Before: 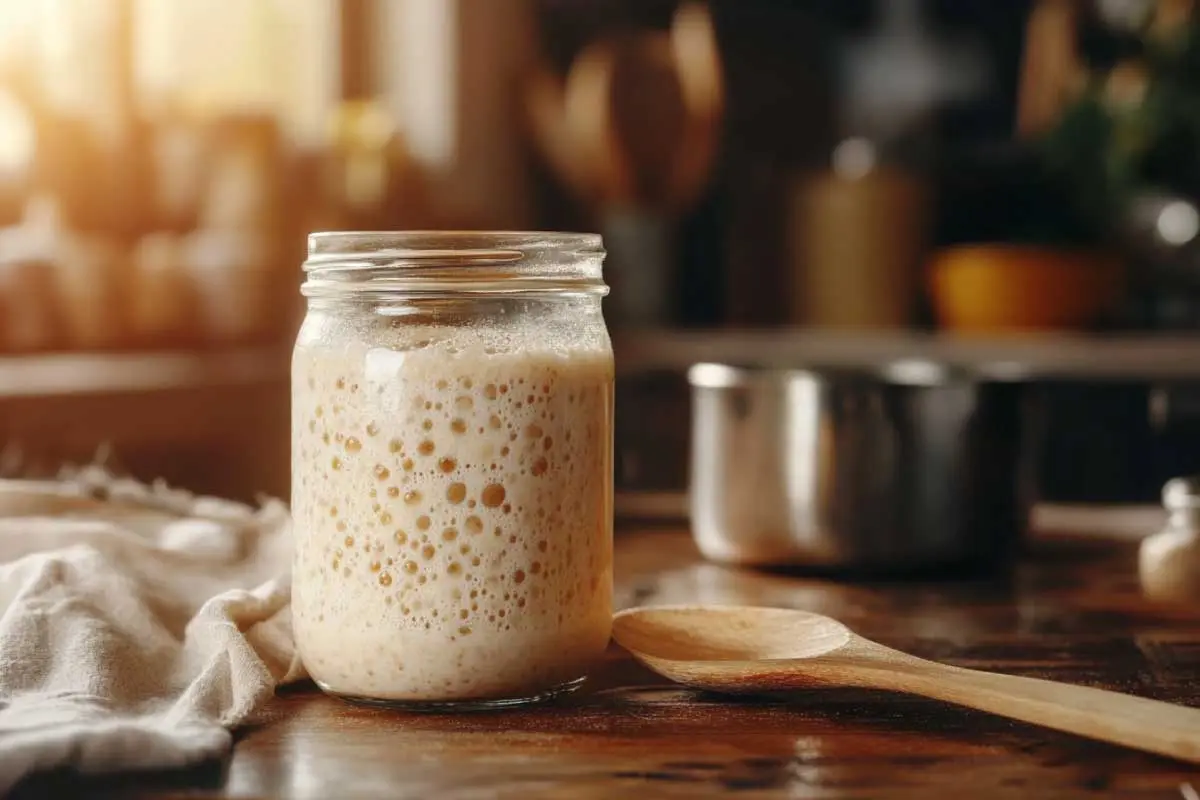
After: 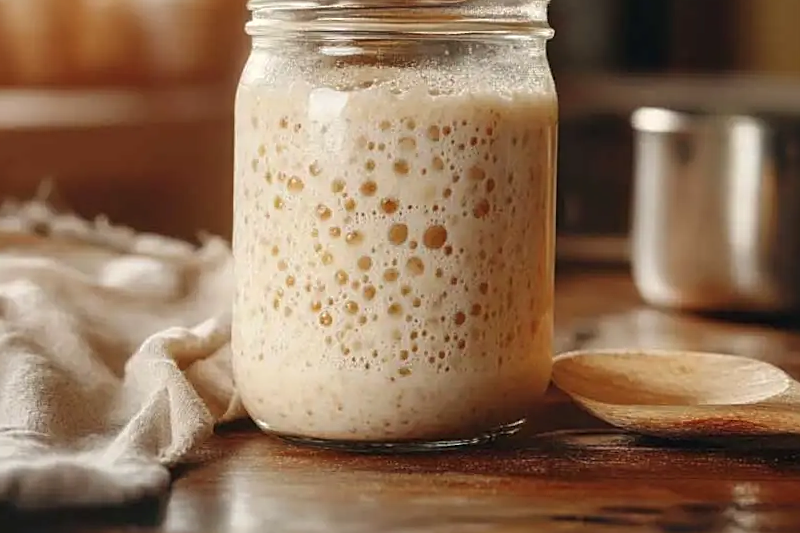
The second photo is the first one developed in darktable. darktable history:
crop and rotate: angle -0.82°, left 3.85%, top 31.828%, right 27.992%
sharpen: on, module defaults
white balance: red 1.009, blue 0.985
color balance: input saturation 99%
